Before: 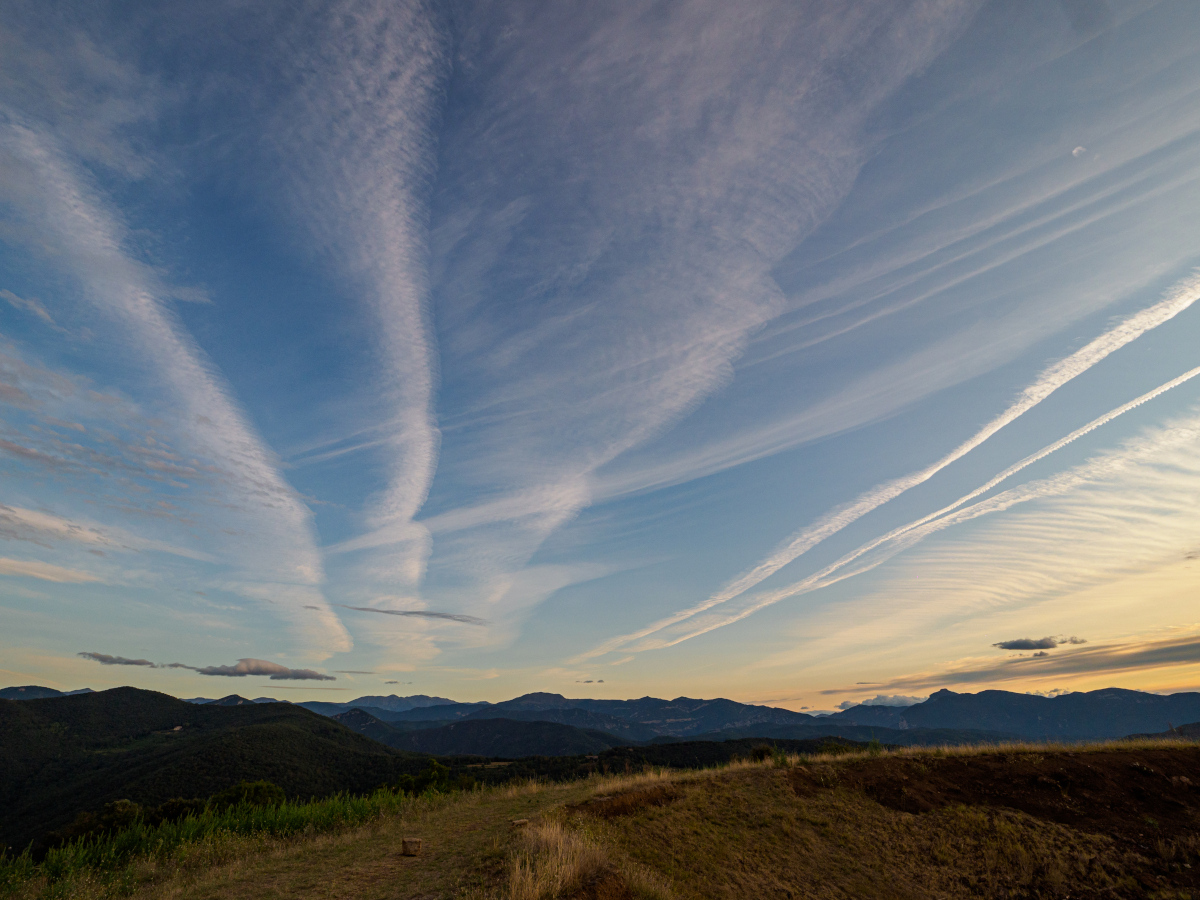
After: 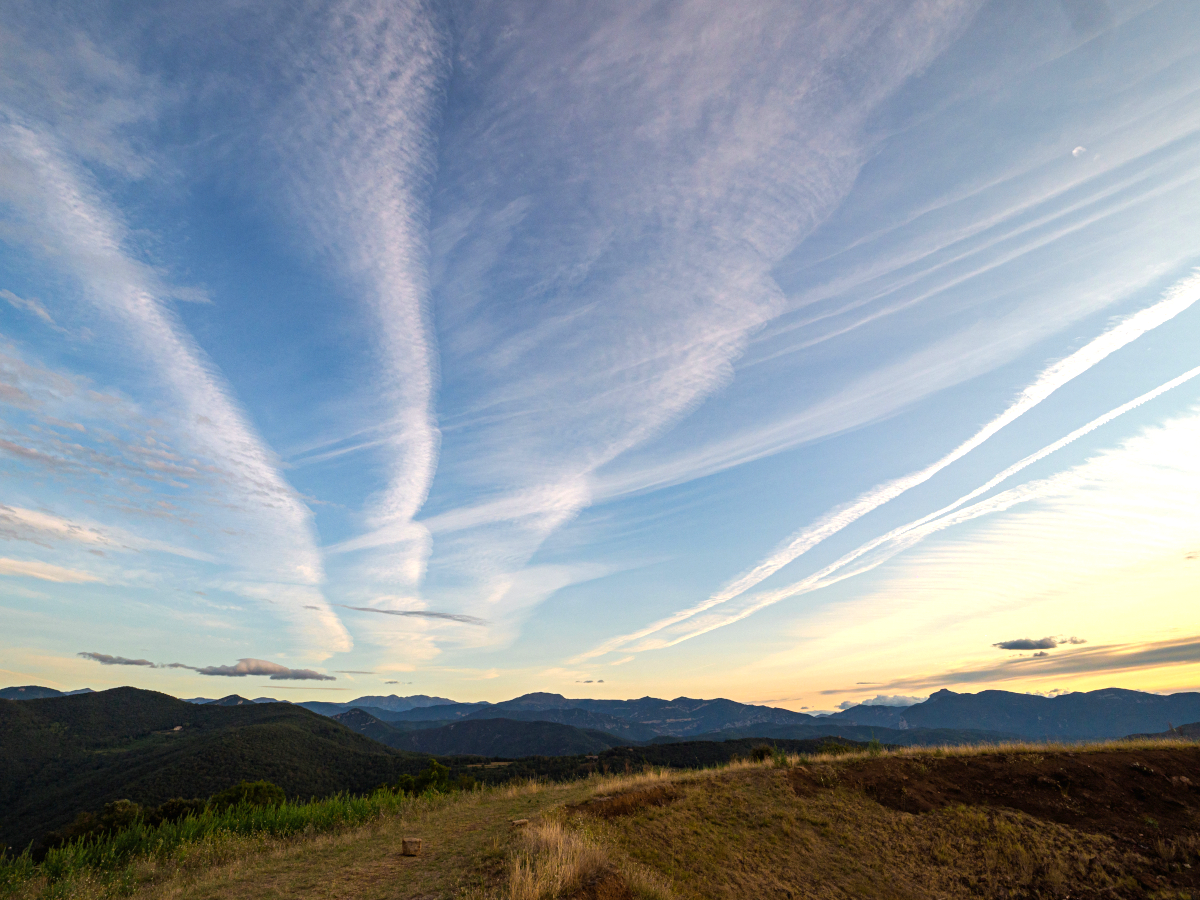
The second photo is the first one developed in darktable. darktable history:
exposure: black level correction 0, exposure 0.896 EV, compensate exposure bias true, compensate highlight preservation false
